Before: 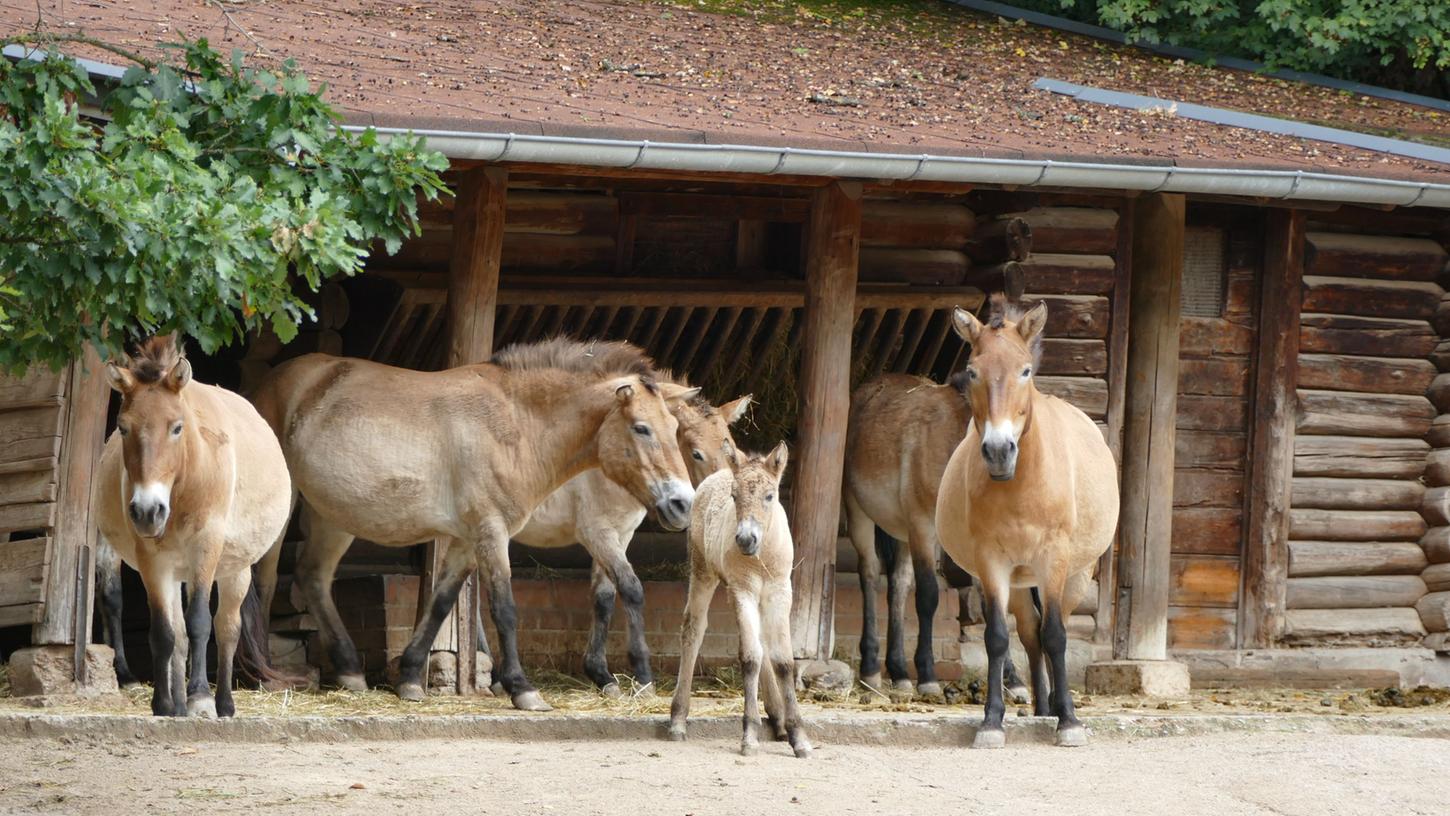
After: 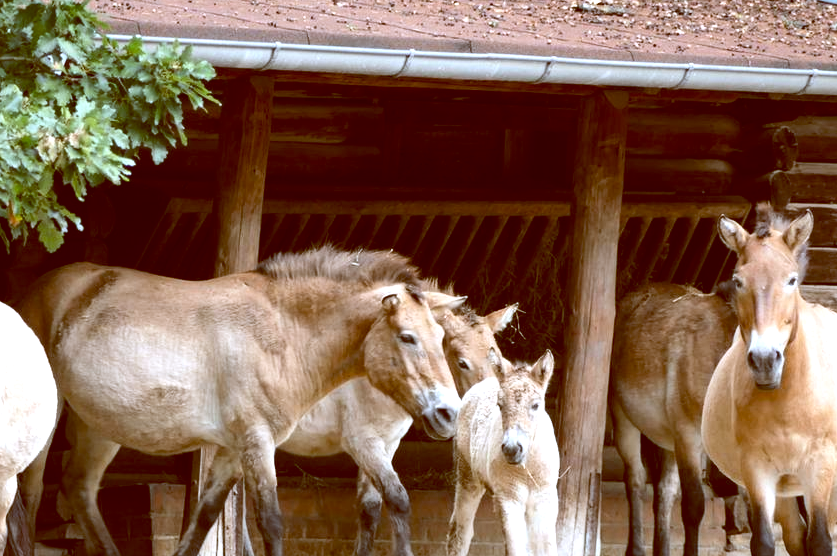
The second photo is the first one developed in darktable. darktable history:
crop: left 16.202%, top 11.208%, right 26.045%, bottom 20.557%
tone equalizer: -8 EV -0.75 EV, -7 EV -0.7 EV, -6 EV -0.6 EV, -5 EV -0.4 EV, -3 EV 0.4 EV, -2 EV 0.6 EV, -1 EV 0.7 EV, +0 EV 0.75 EV, edges refinement/feathering 500, mask exposure compensation -1.57 EV, preserve details no
color balance: lift [1, 1.011, 0.999, 0.989], gamma [1.109, 1.045, 1.039, 0.955], gain [0.917, 0.936, 0.952, 1.064], contrast 2.32%, contrast fulcrum 19%, output saturation 101%
color correction: highlights a* -0.772, highlights b* -8.92
